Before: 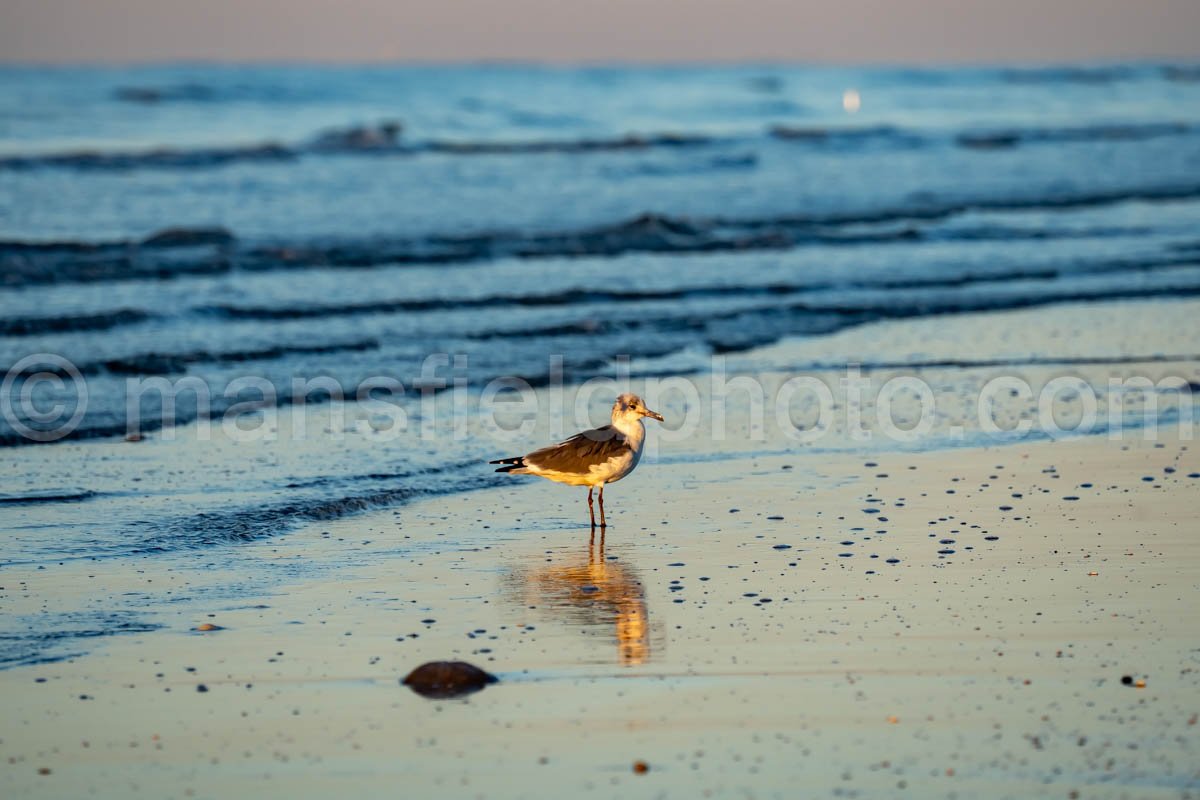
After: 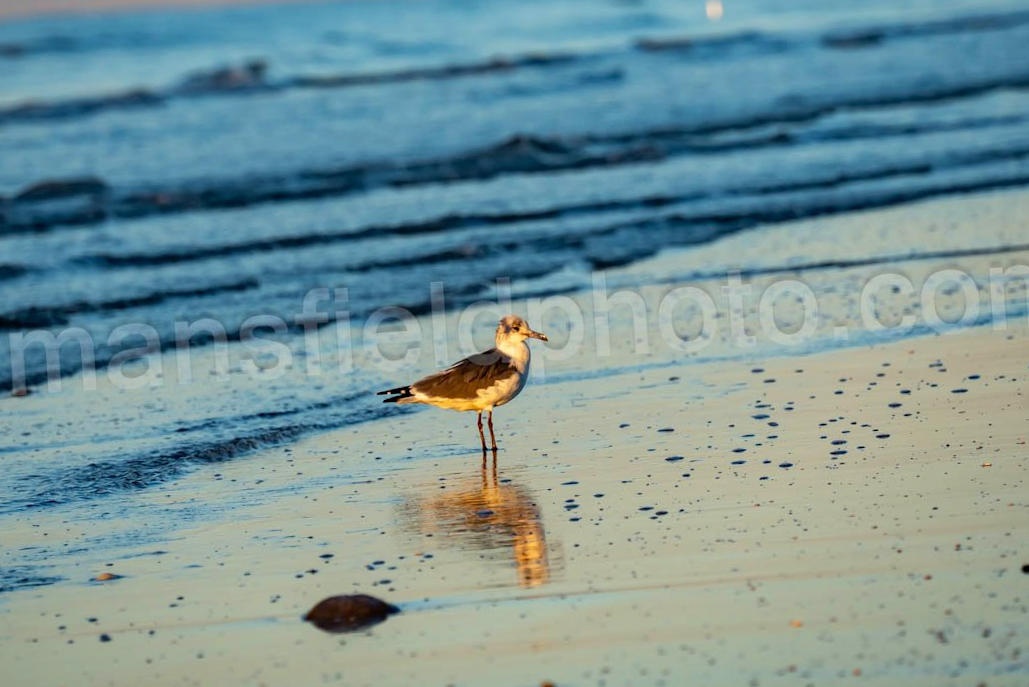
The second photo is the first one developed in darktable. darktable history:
velvia: strength 17%
crop and rotate: angle 3.79°, left 5.892%, top 5.698%
